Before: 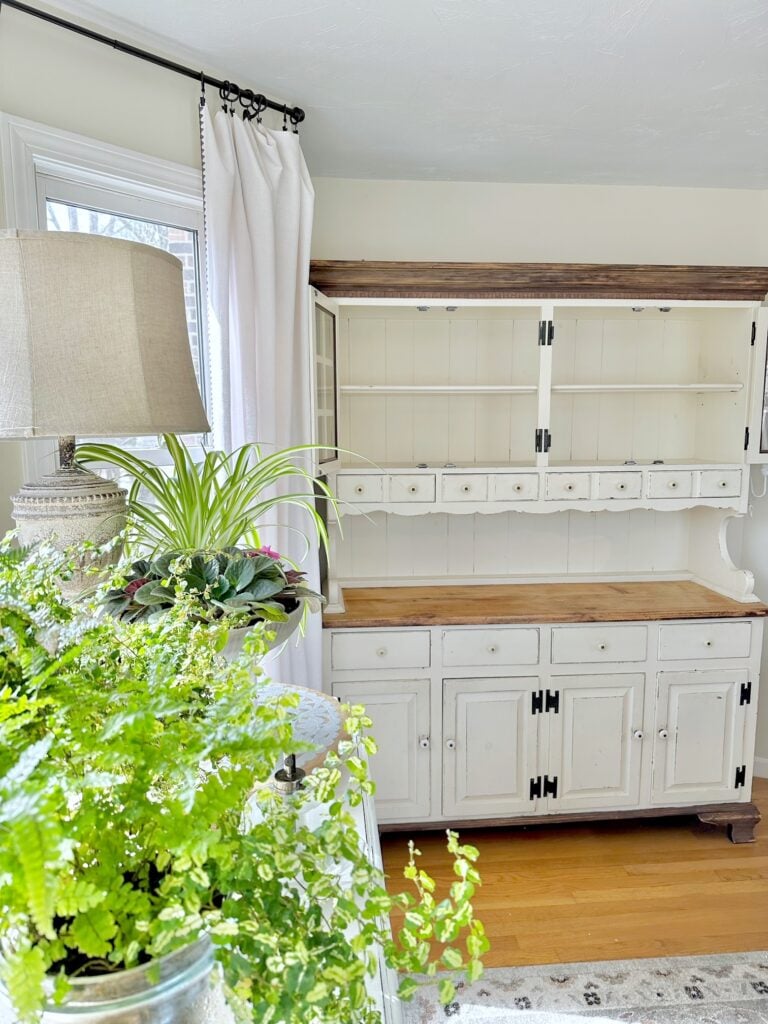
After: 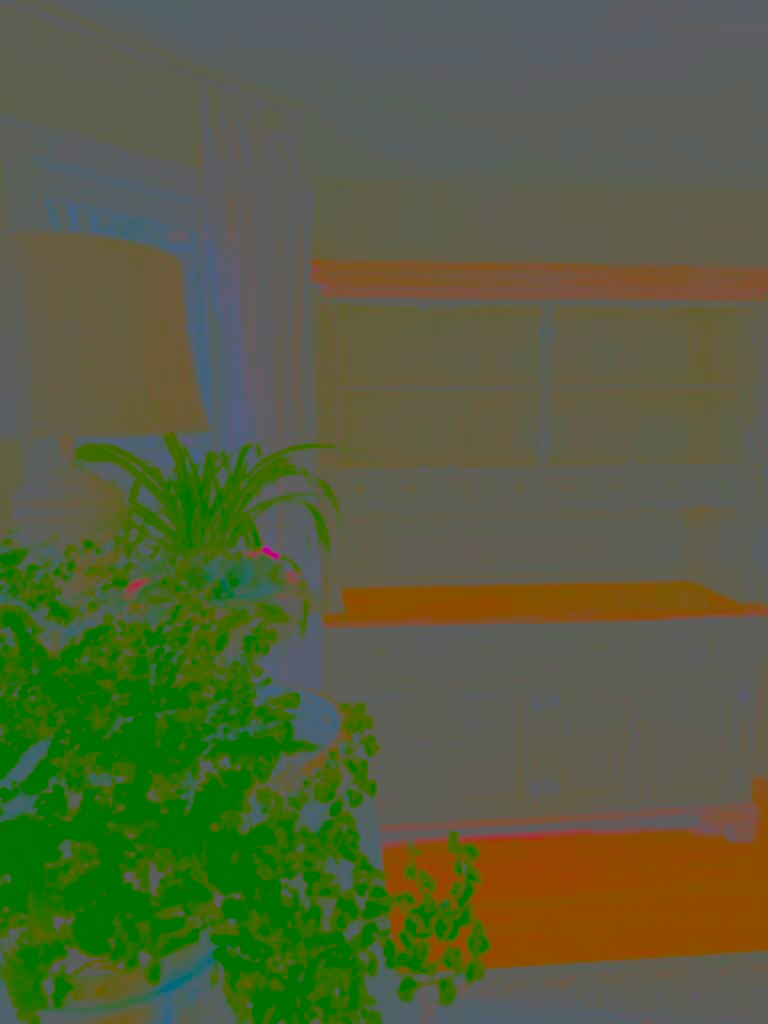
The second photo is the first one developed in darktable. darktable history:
exposure: exposure 0.197 EV, compensate highlight preservation false
contrast brightness saturation: contrast -0.99, brightness -0.17, saturation 0.75
